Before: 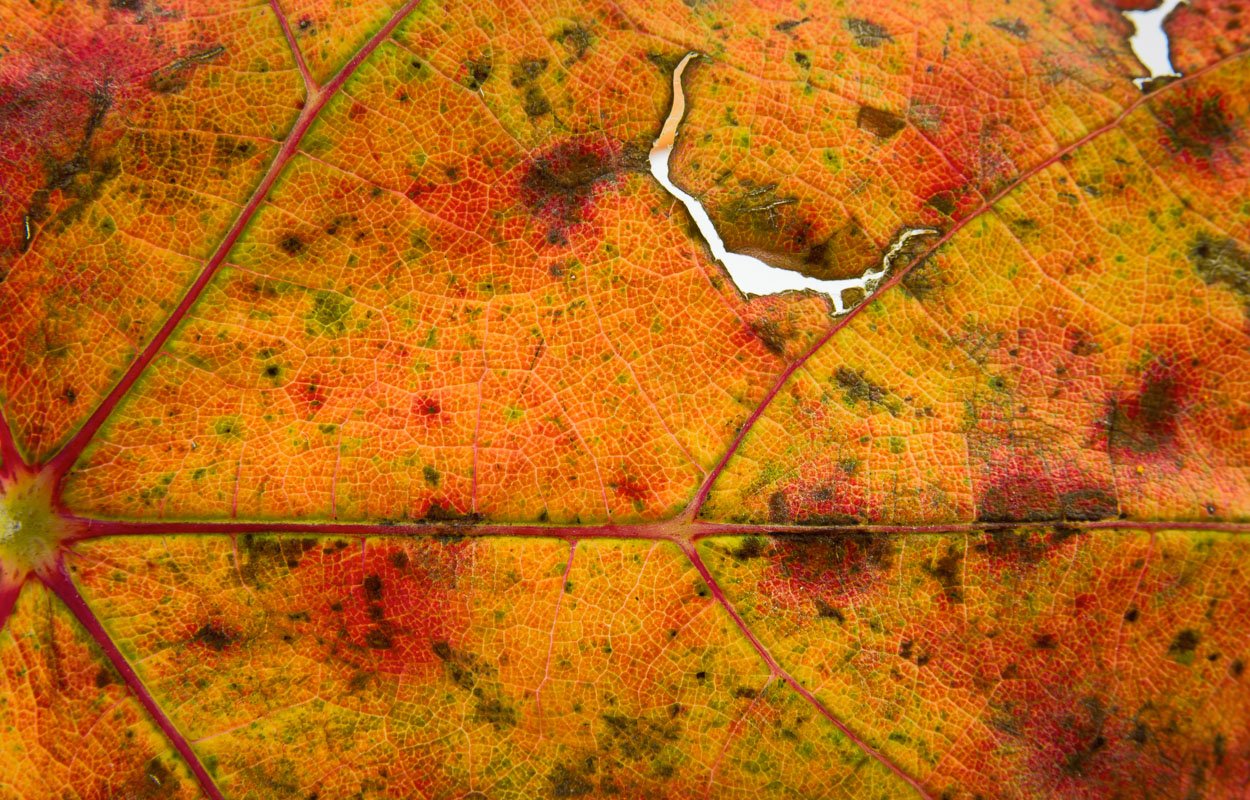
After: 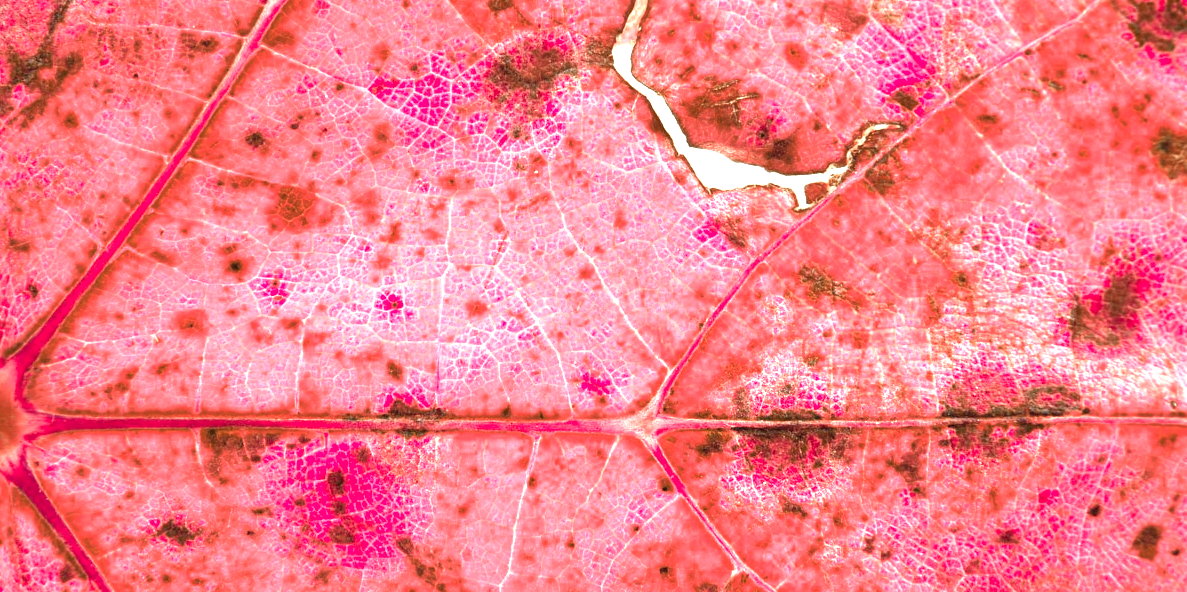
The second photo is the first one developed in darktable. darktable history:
crop and rotate: left 2.991%, top 13.302%, right 1.981%, bottom 12.636%
exposure: black level correction 0, exposure 1.741 EV, compensate exposure bias true, compensate highlight preservation false
color zones: curves: ch0 [(0.006, 0.385) (0.143, 0.563) (0.243, 0.321) (0.352, 0.464) (0.516, 0.456) (0.625, 0.5) (0.75, 0.5) (0.875, 0.5)]; ch1 [(0, 0.5) (0.134, 0.504) (0.246, 0.463) (0.421, 0.515) (0.5, 0.56) (0.625, 0.5) (0.75, 0.5) (0.875, 0.5)]; ch2 [(0, 0.5) (0.131, 0.426) (0.307, 0.289) (0.38, 0.188) (0.513, 0.216) (0.625, 0.548) (0.75, 0.468) (0.838, 0.396) (0.971, 0.311)]
